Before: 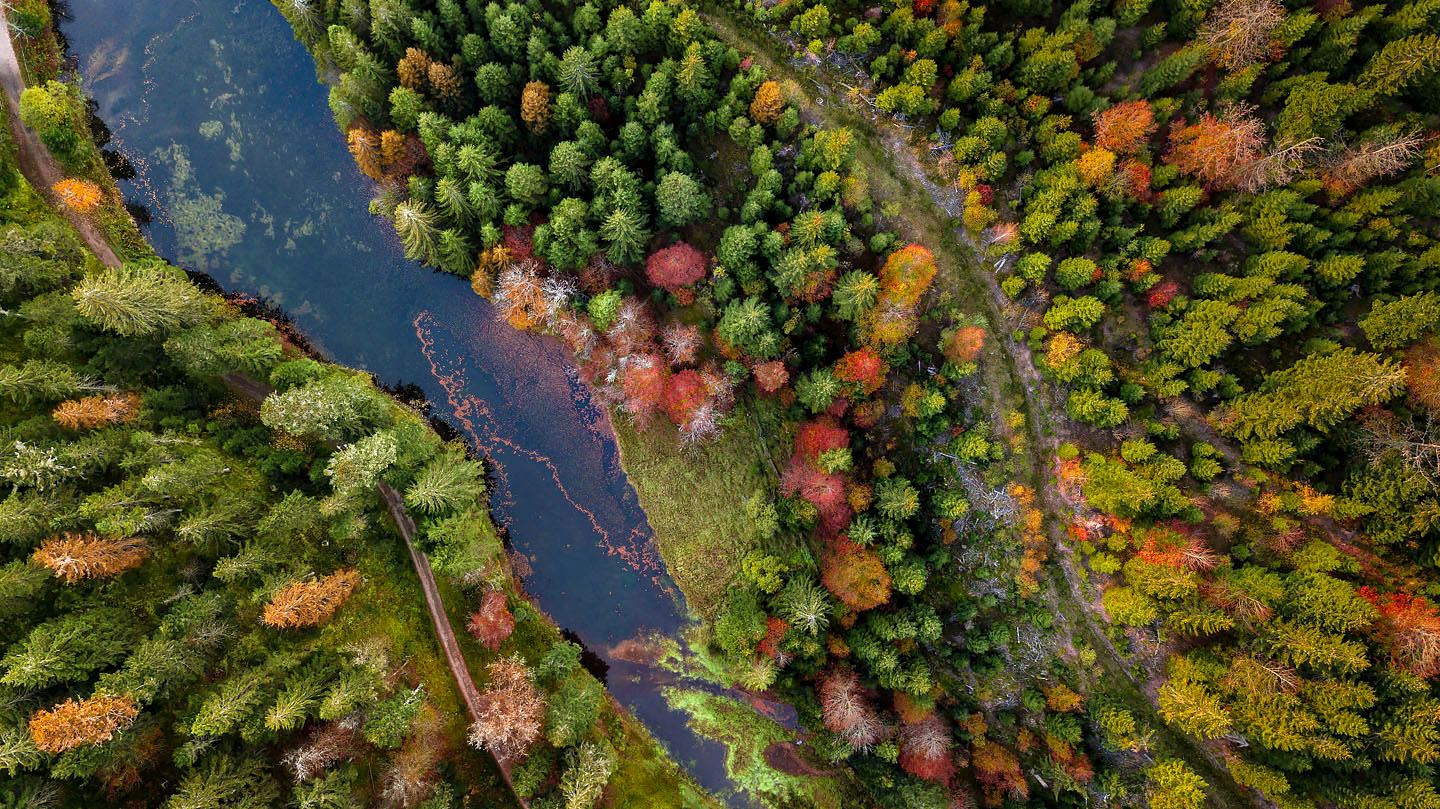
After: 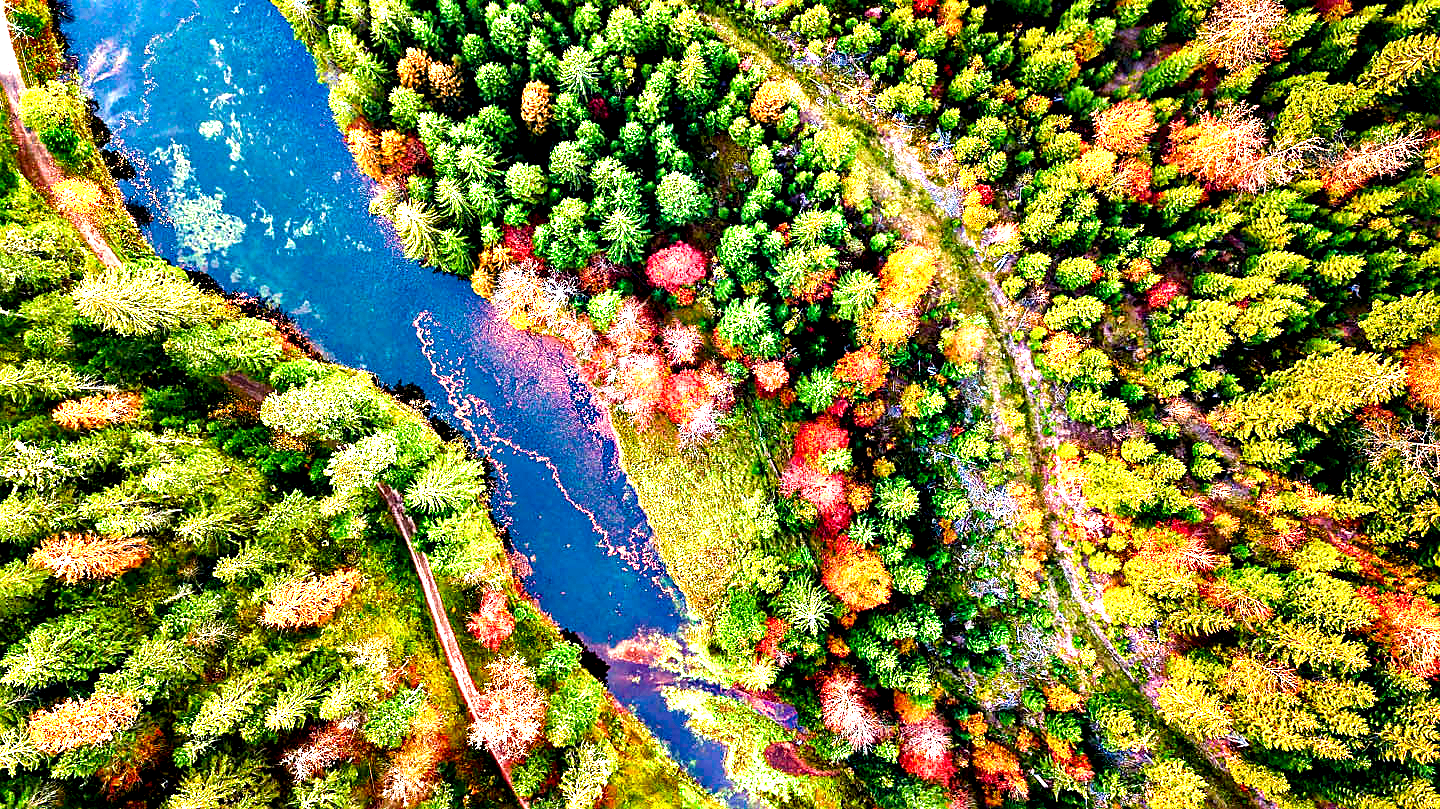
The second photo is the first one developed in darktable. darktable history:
sharpen: on, module defaults
exposure: black level correction 0, exposure 1.877 EV, compensate highlight preservation false
velvia: strength 31.32%, mid-tones bias 0.2
shadows and highlights: shadows 31.51, highlights -32.56, soften with gaussian
contrast equalizer: octaves 7, y [[0.6 ×6], [0.55 ×6], [0 ×6], [0 ×6], [0 ×6]]
